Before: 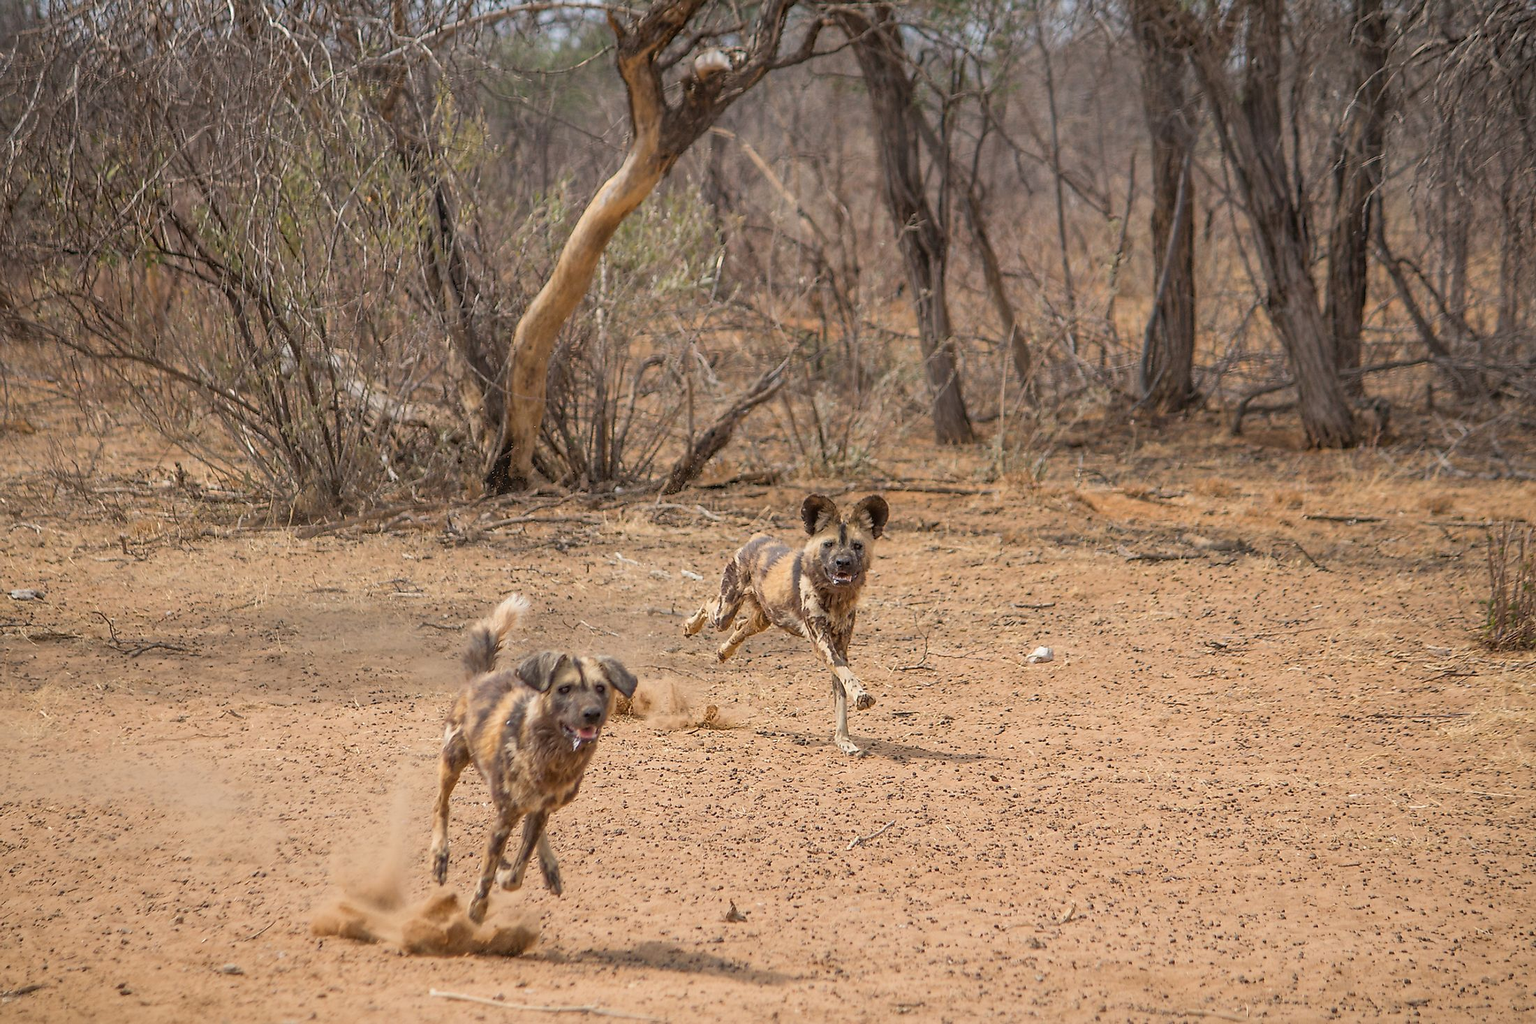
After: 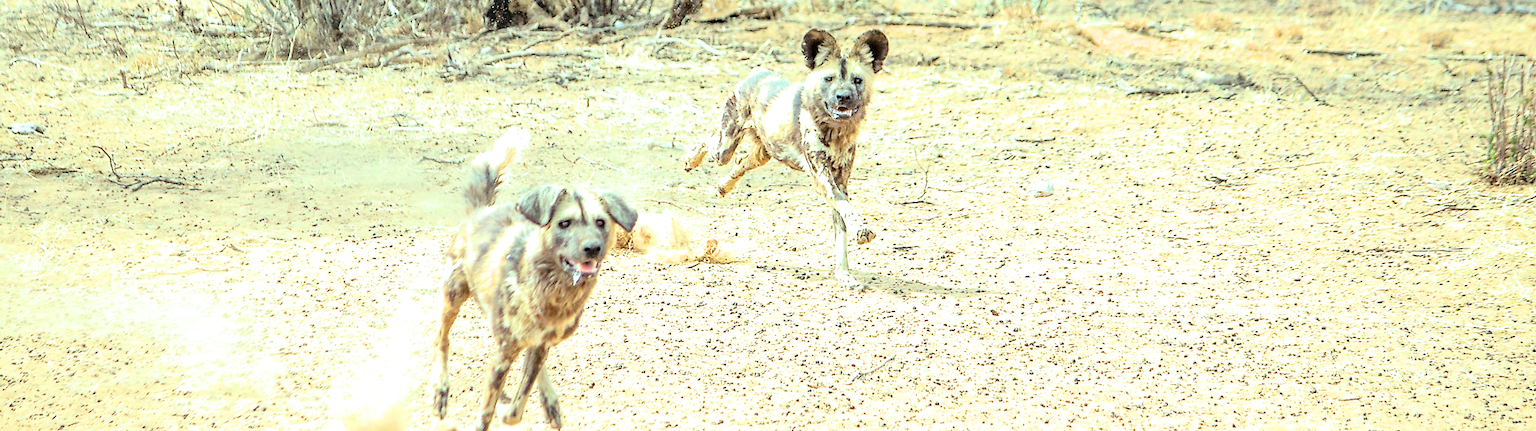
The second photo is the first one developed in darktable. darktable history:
exposure: black level correction 0.001, exposure 1.84 EV, compensate highlight preservation false
filmic rgb: hardness 4.17, contrast 1.364, color science v6 (2022)
color balance rgb: shadows lift › chroma 7.23%, shadows lift › hue 246.48°, highlights gain › chroma 5.38%, highlights gain › hue 196.93°, white fulcrum 1 EV
crop: top 45.551%, bottom 12.262%
